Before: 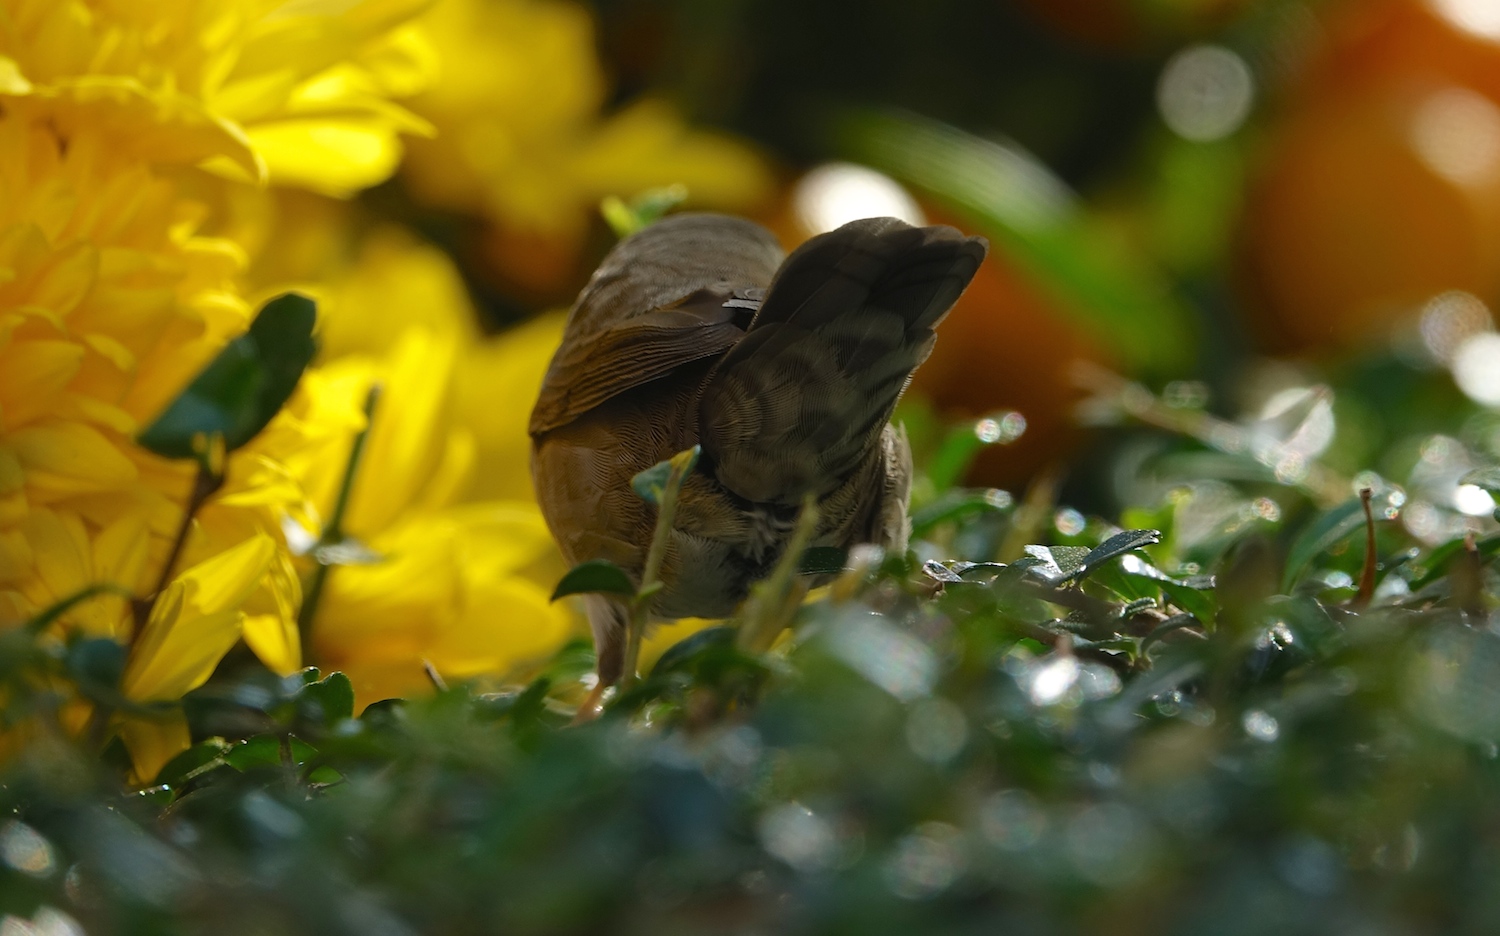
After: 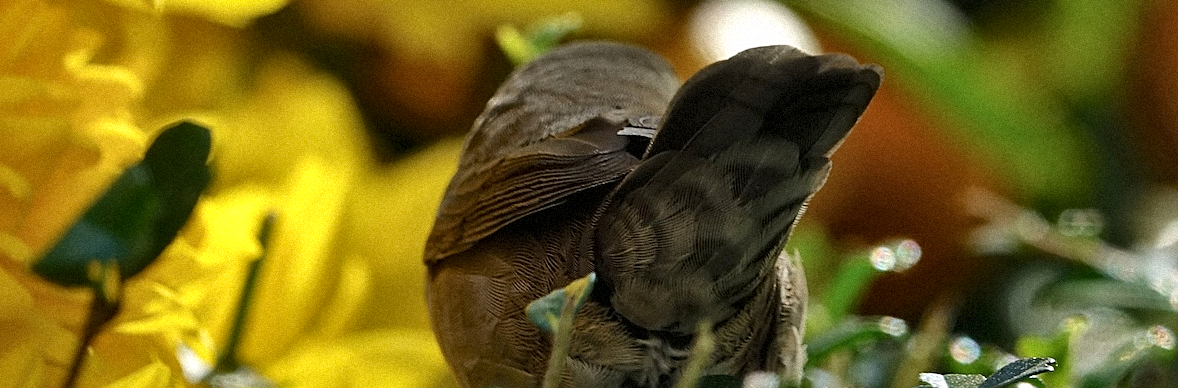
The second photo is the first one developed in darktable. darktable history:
local contrast: mode bilateral grid, contrast 25, coarseness 47, detail 151%, midtone range 0.2
crop: left 7.036%, top 18.398%, right 14.379%, bottom 40.043%
grain: mid-tones bias 0%
sharpen: on, module defaults
shadows and highlights: shadows 37.27, highlights -28.18, soften with gaussian
